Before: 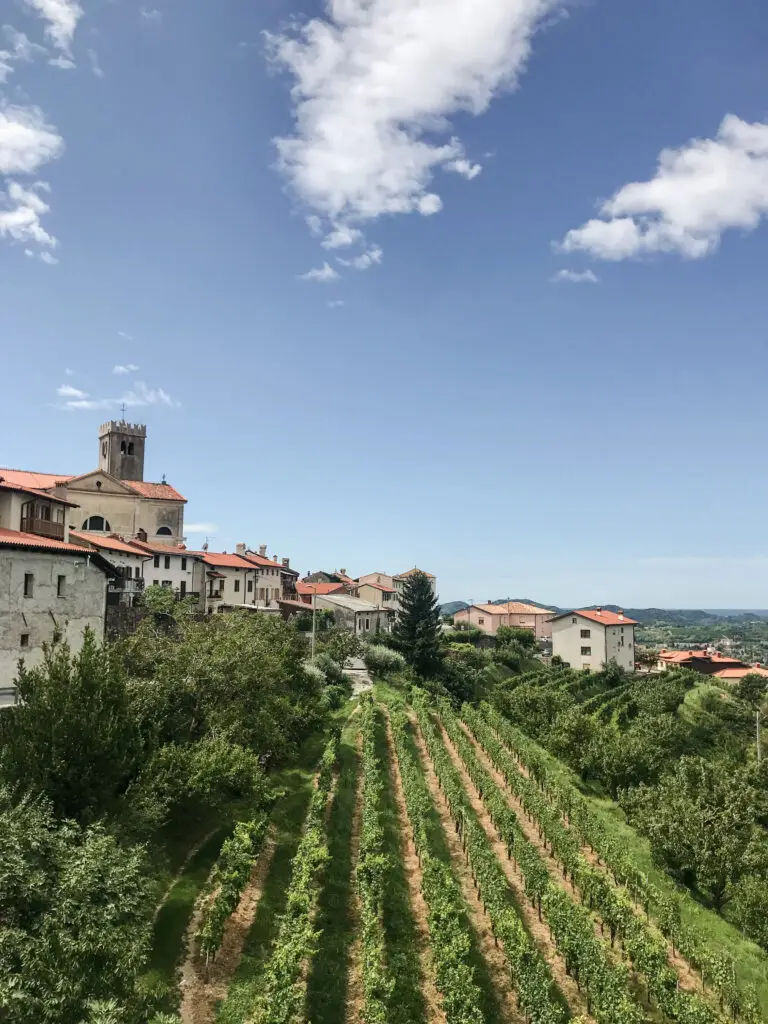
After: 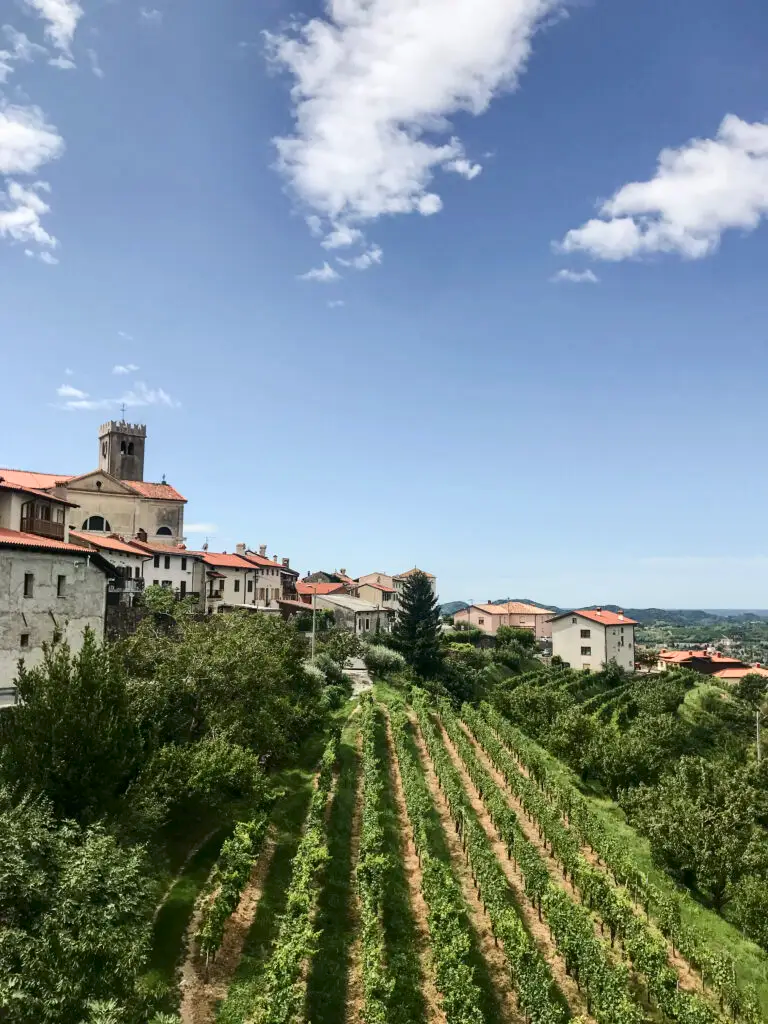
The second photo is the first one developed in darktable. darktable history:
contrast brightness saturation: contrast 0.151, brightness -0.01, saturation 0.102
